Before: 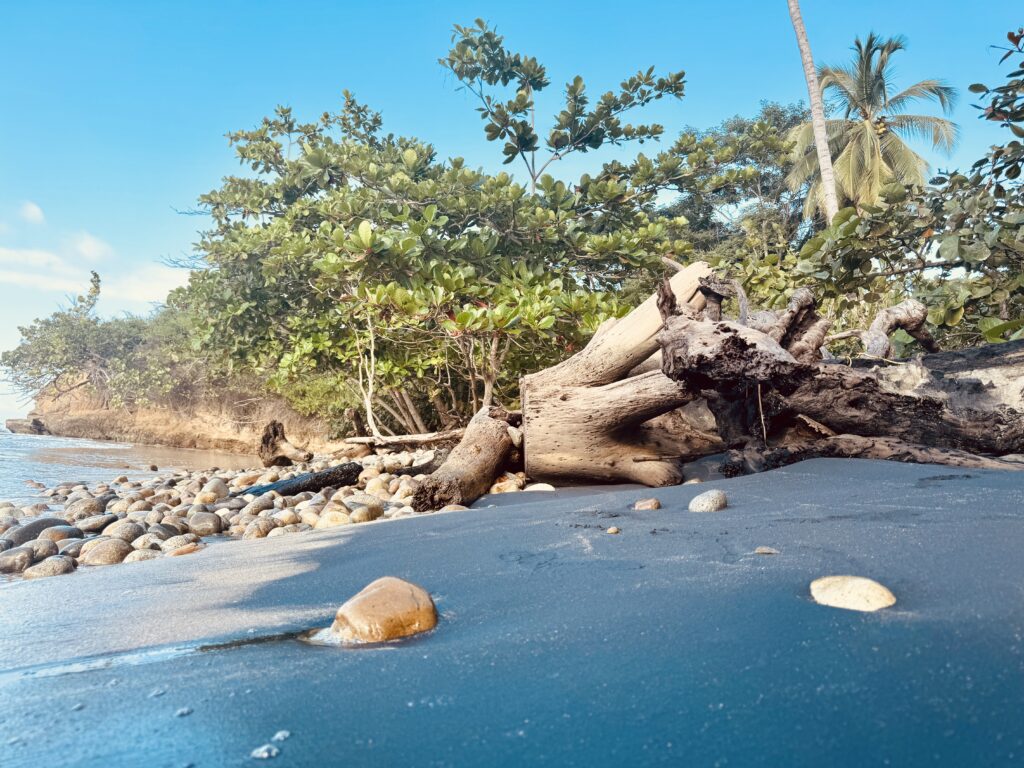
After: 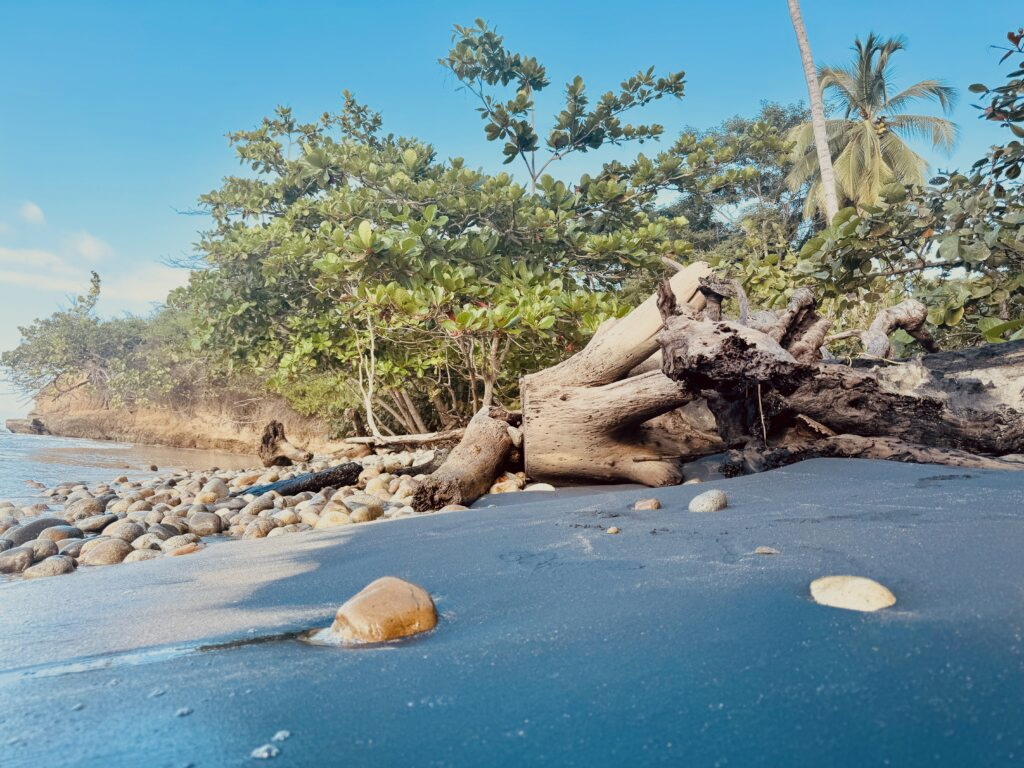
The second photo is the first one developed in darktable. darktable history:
filmic rgb: black relative exposure -15 EV, white relative exposure 3 EV, threshold 6 EV, target black luminance 0%, hardness 9.27, latitude 99%, contrast 0.912, shadows ↔ highlights balance 0.505%, add noise in highlights 0, color science v3 (2019), use custom middle-gray values true, iterations of high-quality reconstruction 0, contrast in highlights soft, enable highlight reconstruction true
